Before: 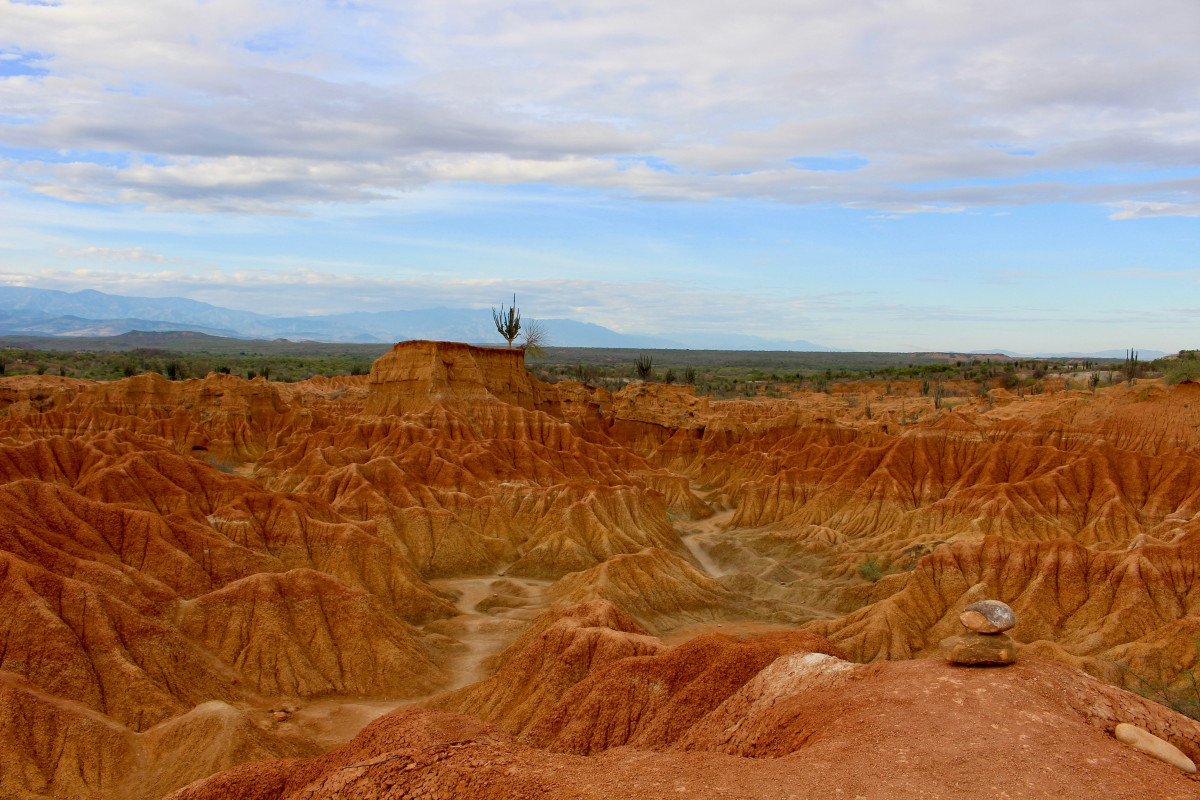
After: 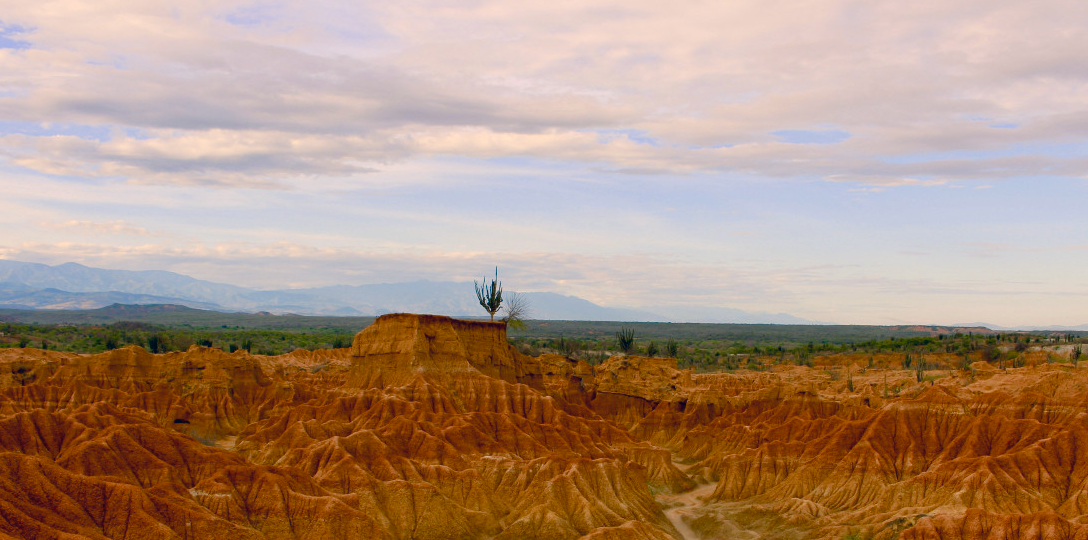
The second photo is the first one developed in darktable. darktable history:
color balance rgb: perceptual saturation grading › global saturation 20%, perceptual saturation grading › highlights -50%, perceptual saturation grading › shadows 30%
color correction: highlights a* 10.32, highlights b* 14.66, shadows a* -9.59, shadows b* -15.02
crop: left 1.509%, top 3.452%, right 7.696%, bottom 28.452%
